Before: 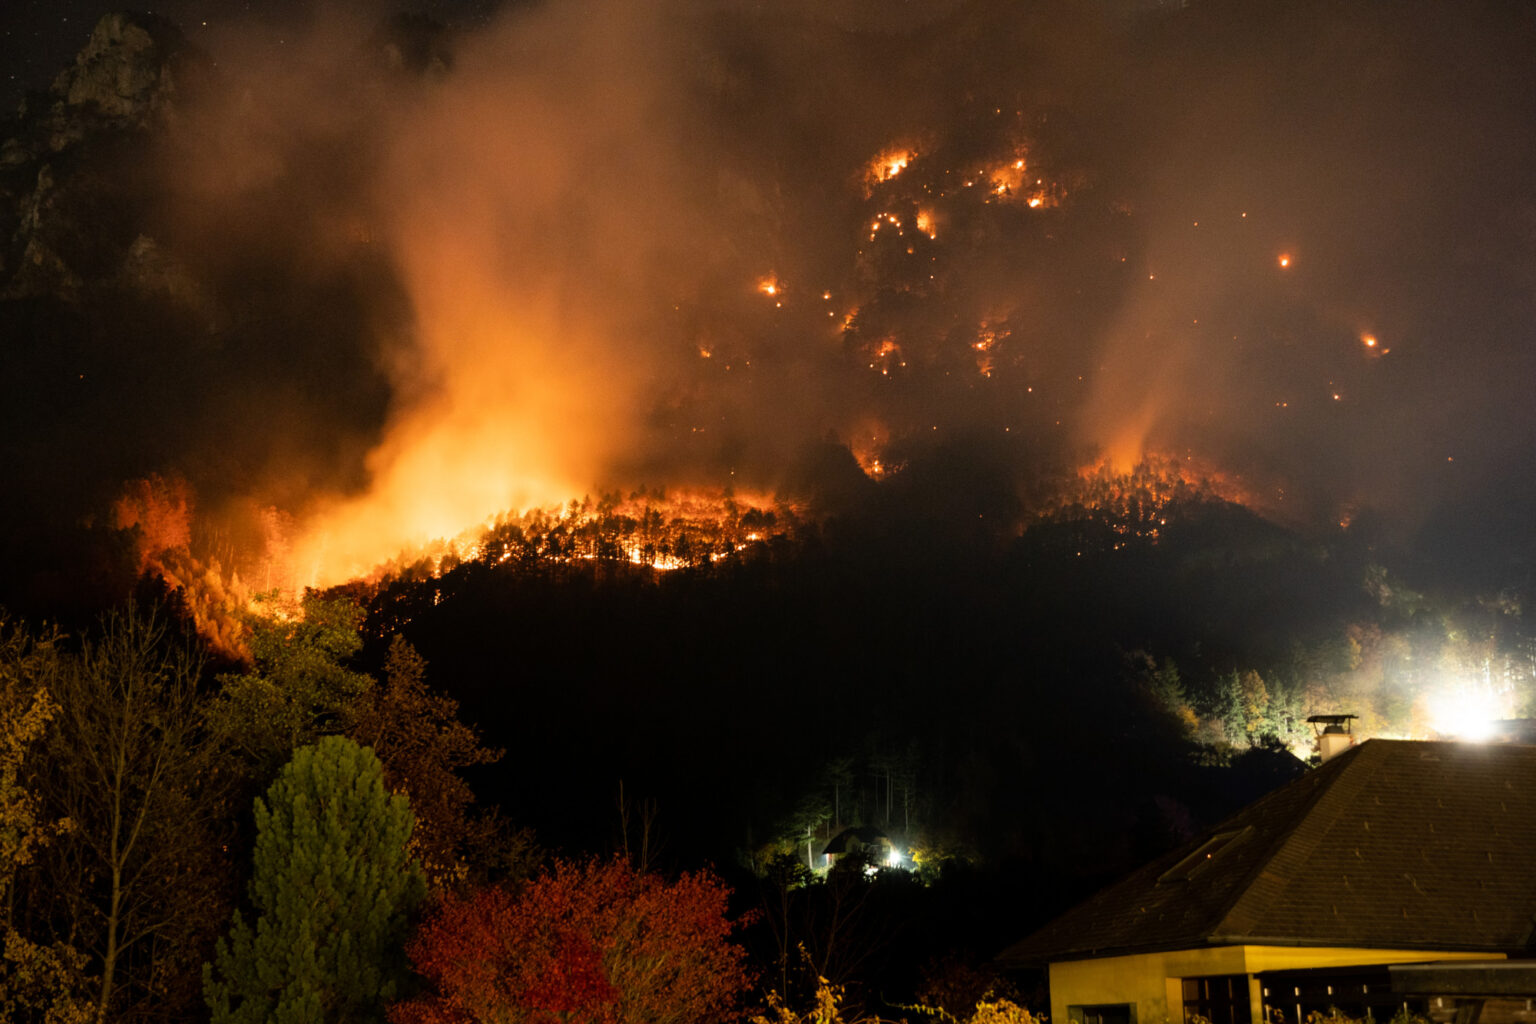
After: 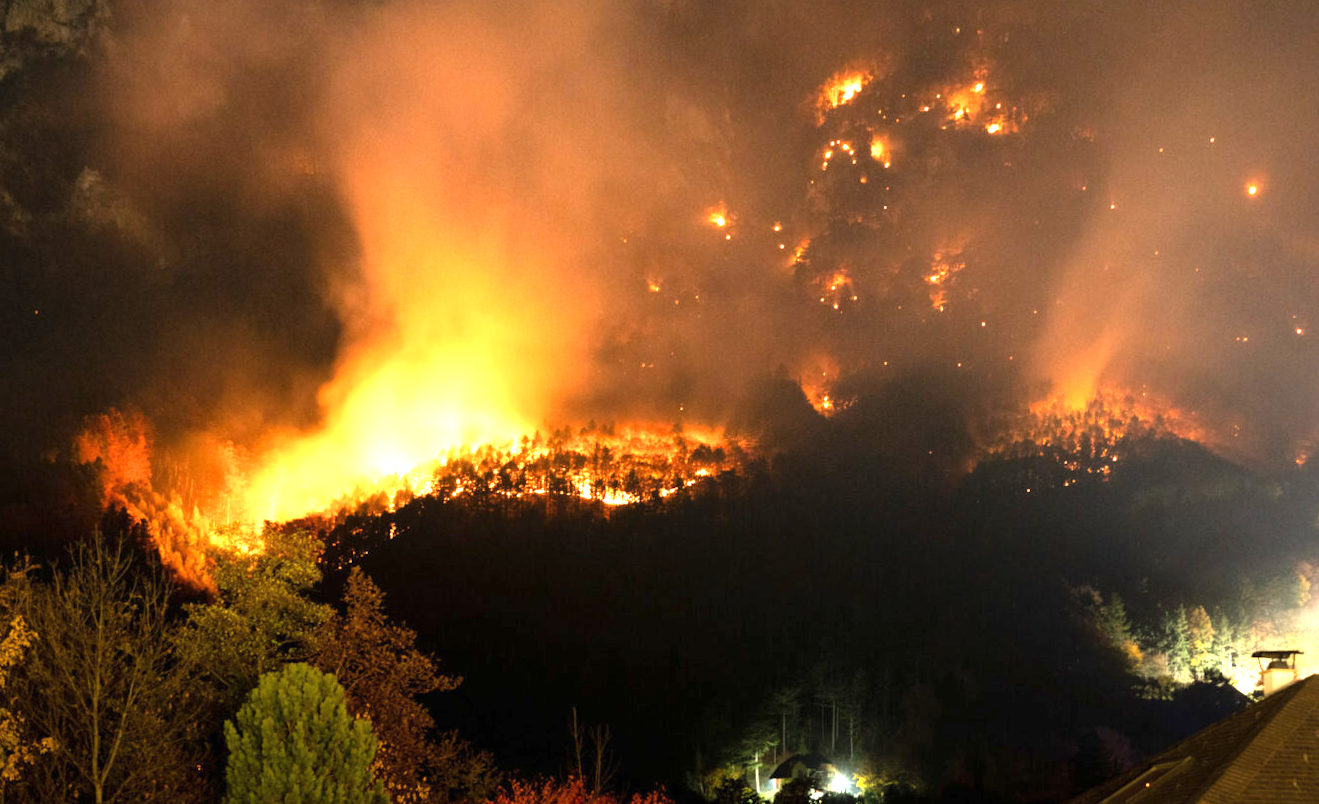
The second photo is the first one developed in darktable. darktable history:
exposure: black level correction 0, exposure 0.7 EV, compensate exposure bias true, compensate highlight preservation false
crop: top 7.49%, right 9.717%, bottom 11.943%
rotate and perspective: rotation 0.074°, lens shift (vertical) 0.096, lens shift (horizontal) -0.041, crop left 0.043, crop right 0.952, crop top 0.024, crop bottom 0.979
